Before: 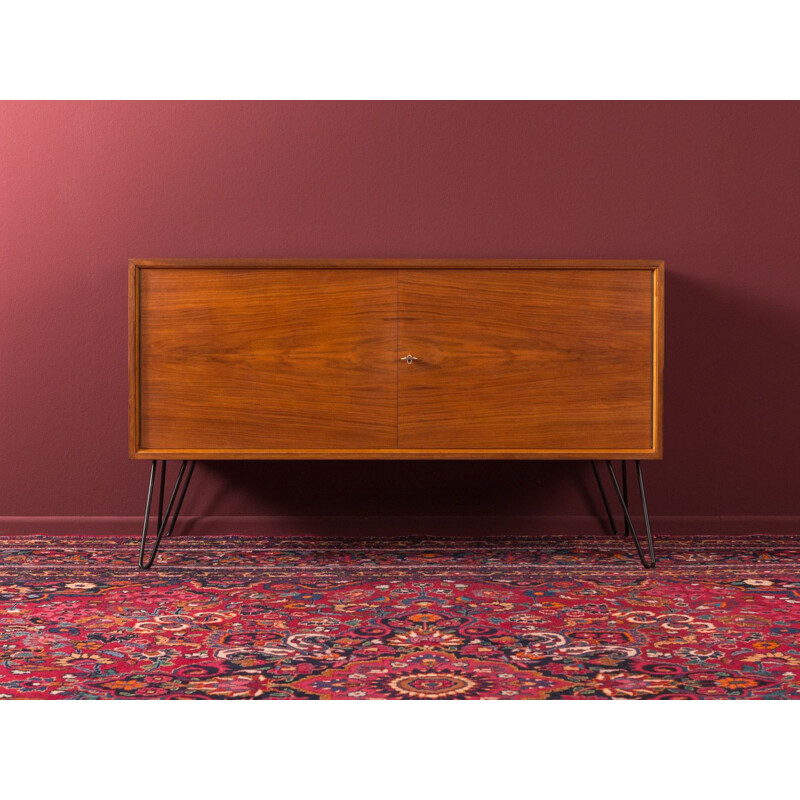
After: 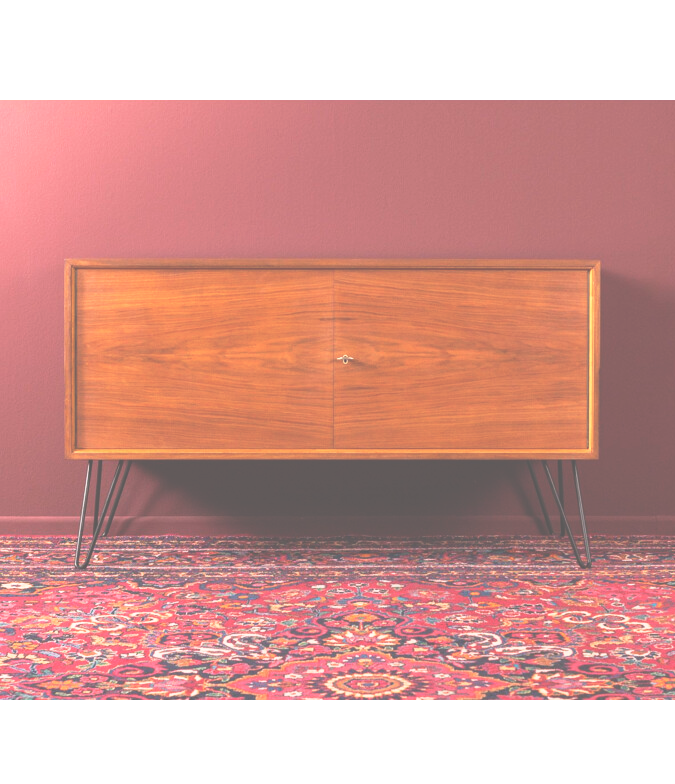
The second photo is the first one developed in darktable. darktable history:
base curve: curves: ch0 [(0, 0) (0.026, 0.03) (0.109, 0.232) (0.351, 0.748) (0.669, 0.968) (1, 1)], preserve colors none
crop: left 8.015%, right 7.474%
exposure: black level correction -0.062, exposure -0.05 EV, compensate highlight preservation false
